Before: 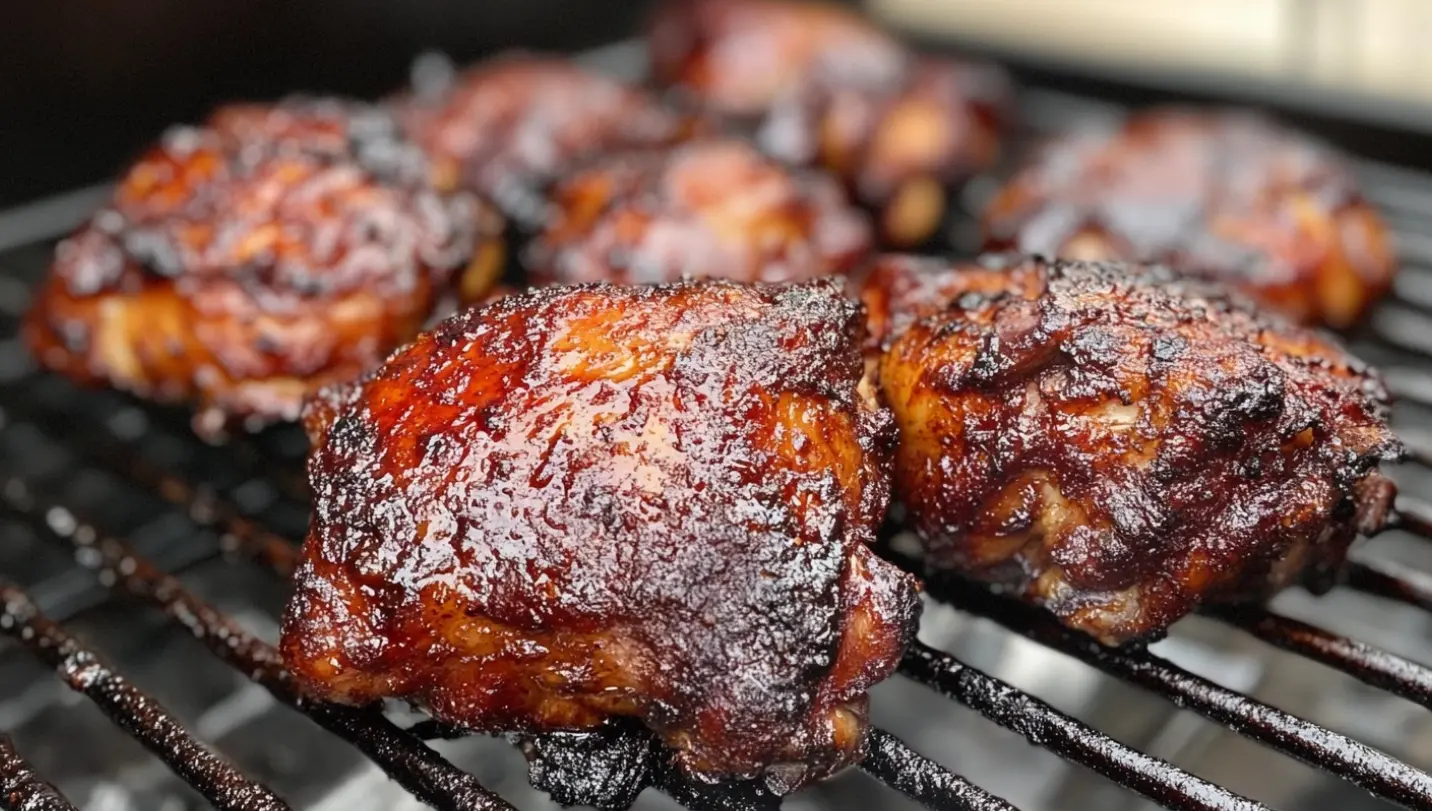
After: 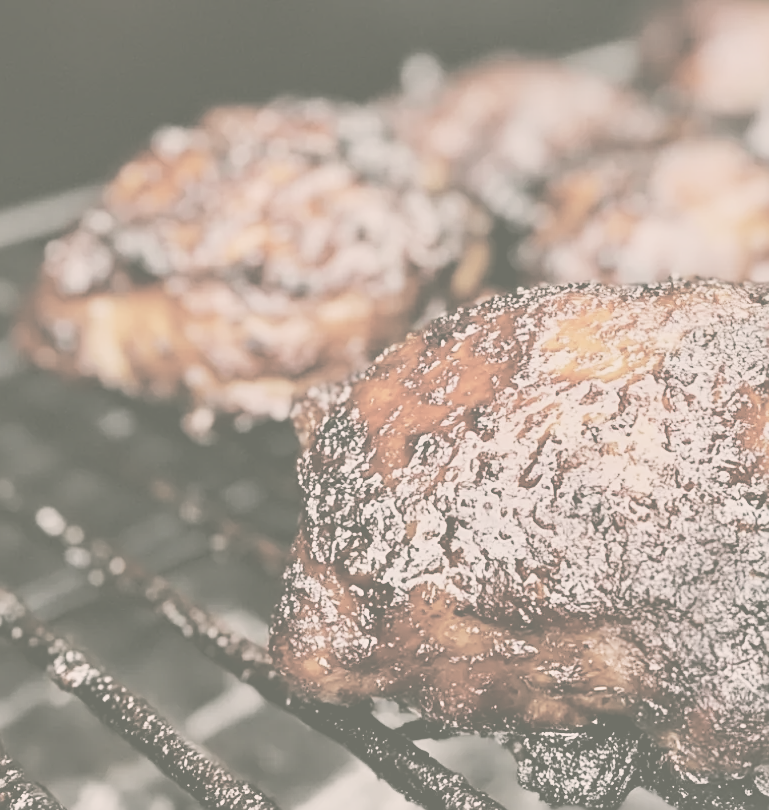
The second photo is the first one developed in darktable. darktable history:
exposure: exposure -0.488 EV, compensate highlight preservation false
base curve: curves: ch0 [(0, 0) (0.036, 0.025) (0.121, 0.166) (0.206, 0.329) (0.605, 0.79) (1, 1)], preserve colors none
color correction: highlights a* 4.53, highlights b* 4.93, shadows a* -7.55, shadows b* 4.99
sharpen: on, module defaults
crop: left 0.798%, right 45.444%, bottom 0.079%
contrast brightness saturation: contrast -0.3, brightness 0.758, saturation -0.771
tone equalizer: edges refinement/feathering 500, mask exposure compensation -1.57 EV, preserve details no
contrast equalizer: octaves 7, y [[0.439, 0.44, 0.442, 0.457, 0.493, 0.498], [0.5 ×6], [0.5 ×6], [0 ×6], [0 ×6]], mix -0.984
